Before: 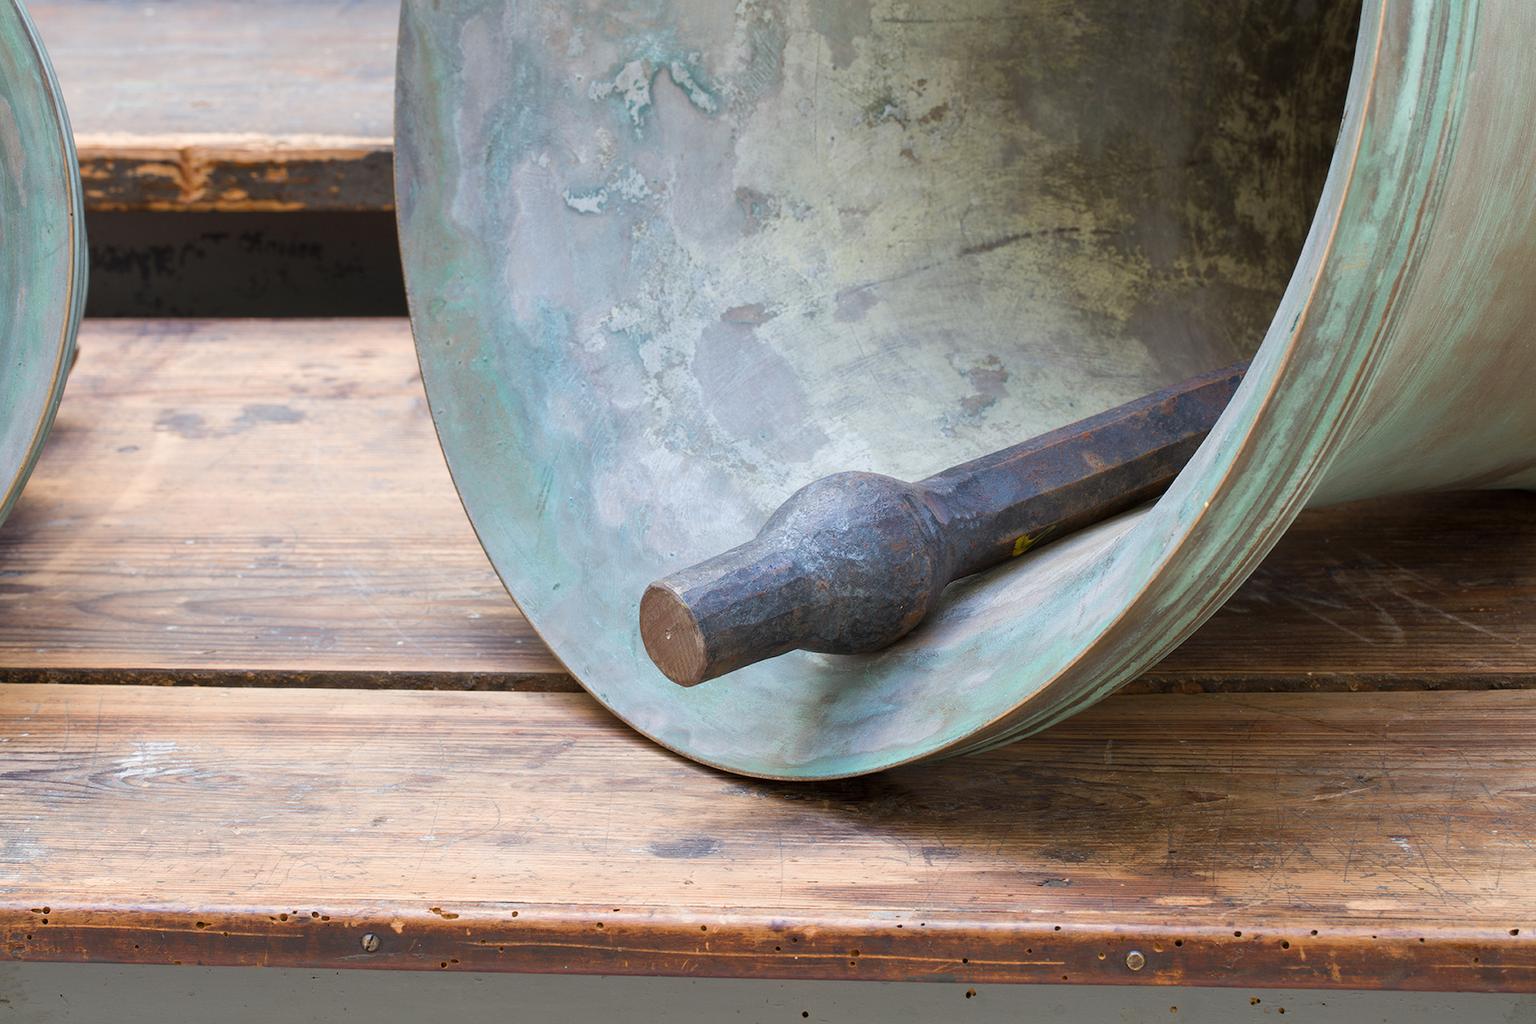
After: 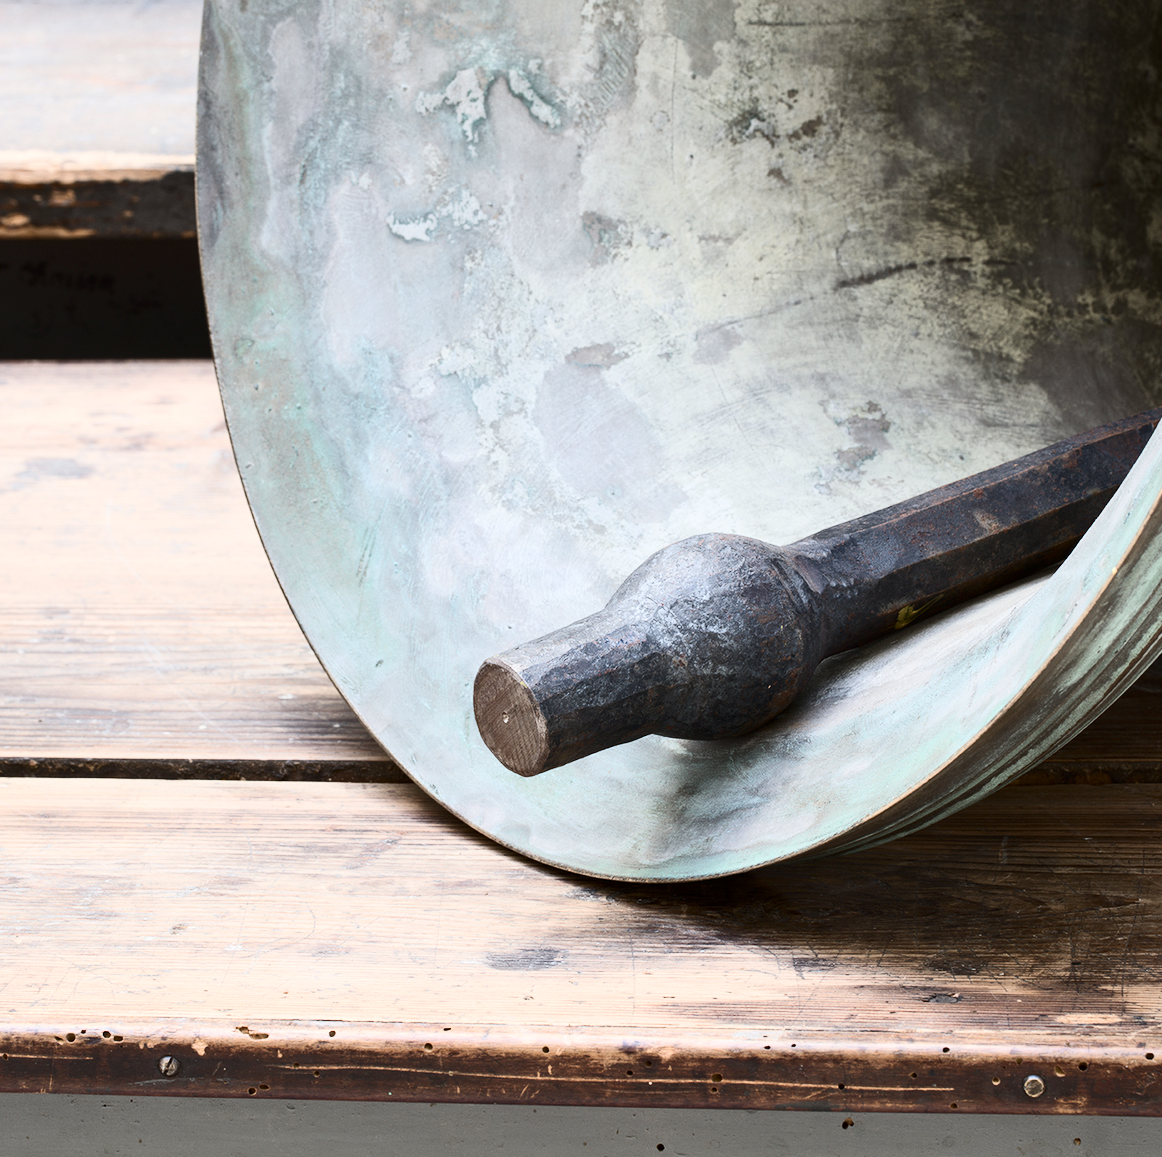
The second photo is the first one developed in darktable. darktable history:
contrast brightness saturation: contrast 0.401, brightness 0.044, saturation 0.263
crop and rotate: left 14.45%, right 18.62%
color zones: curves: ch1 [(0, 0.292) (0.001, 0.292) (0.2, 0.264) (0.4, 0.248) (0.6, 0.248) (0.8, 0.264) (0.999, 0.292) (1, 0.292)]
